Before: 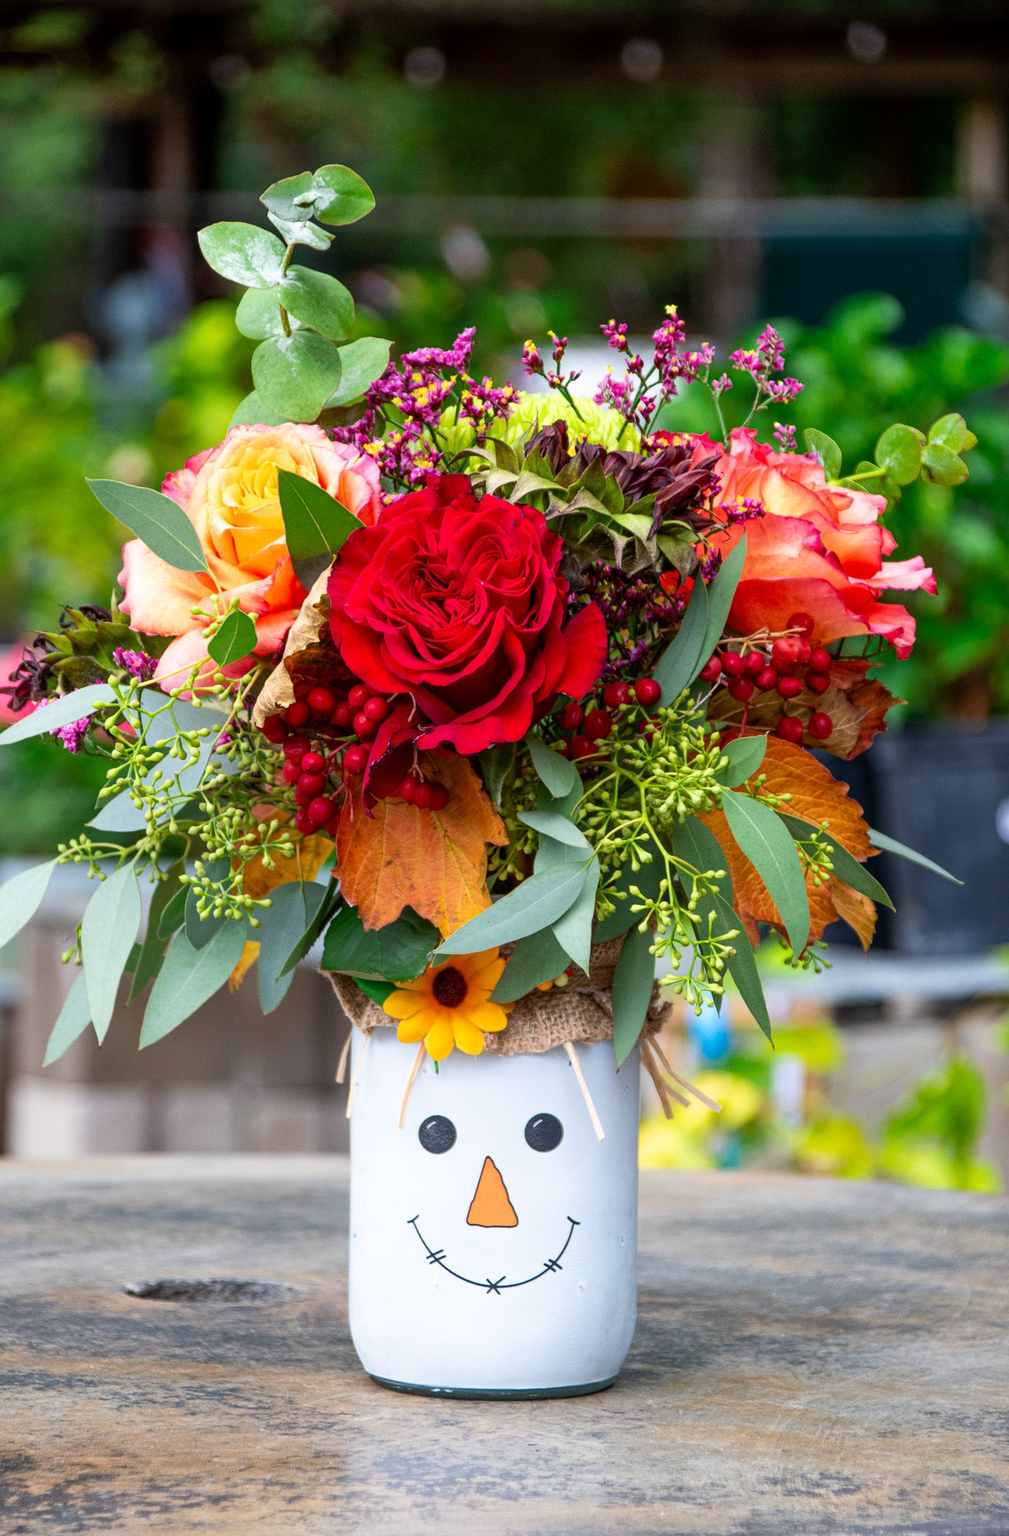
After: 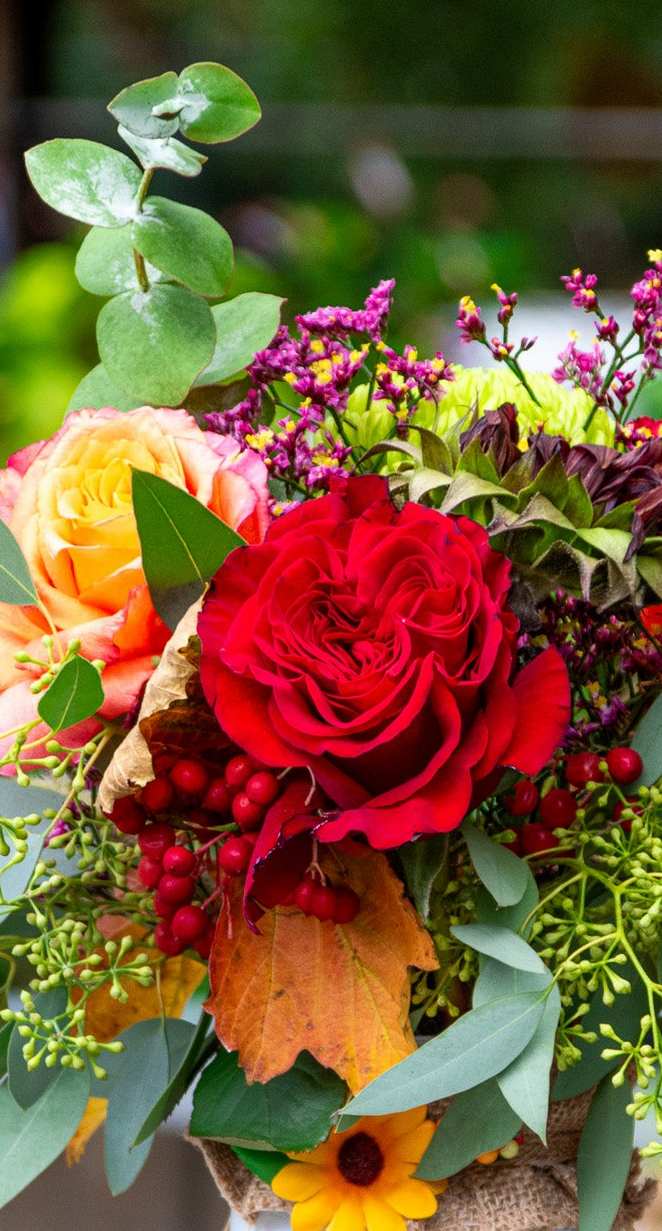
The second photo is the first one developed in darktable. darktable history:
exposure: exposure -0.01 EV, compensate highlight preservation false
crop: left 17.835%, top 7.675%, right 32.881%, bottom 32.213%
